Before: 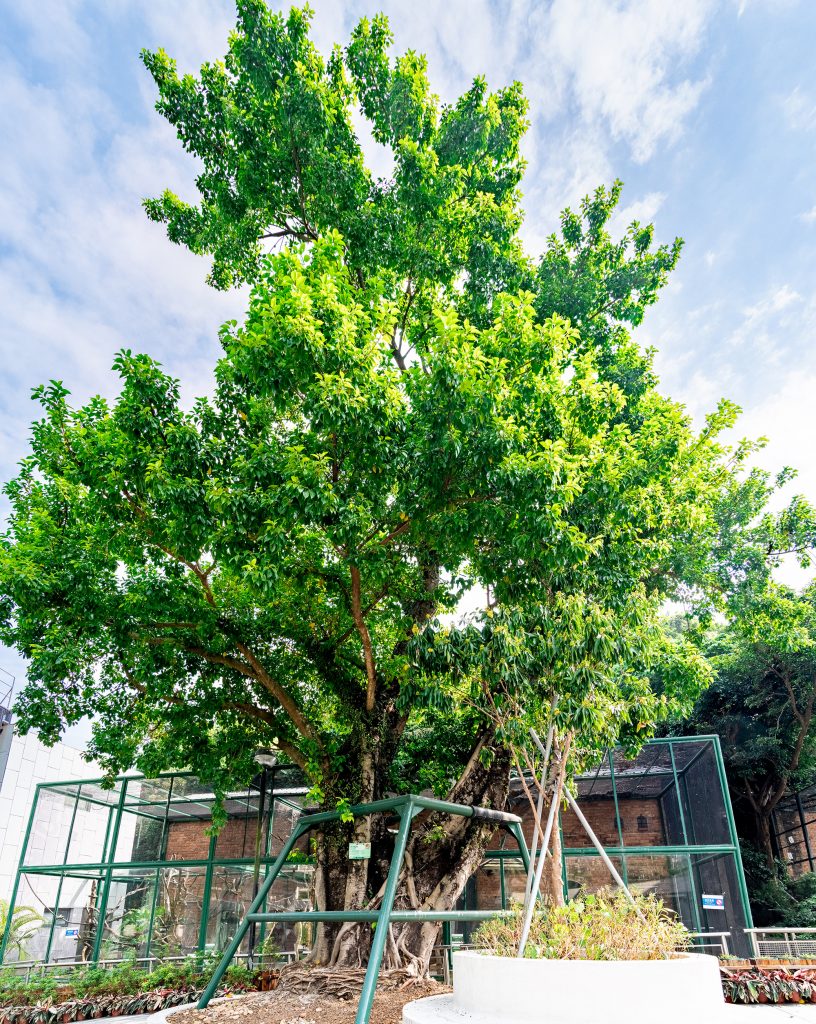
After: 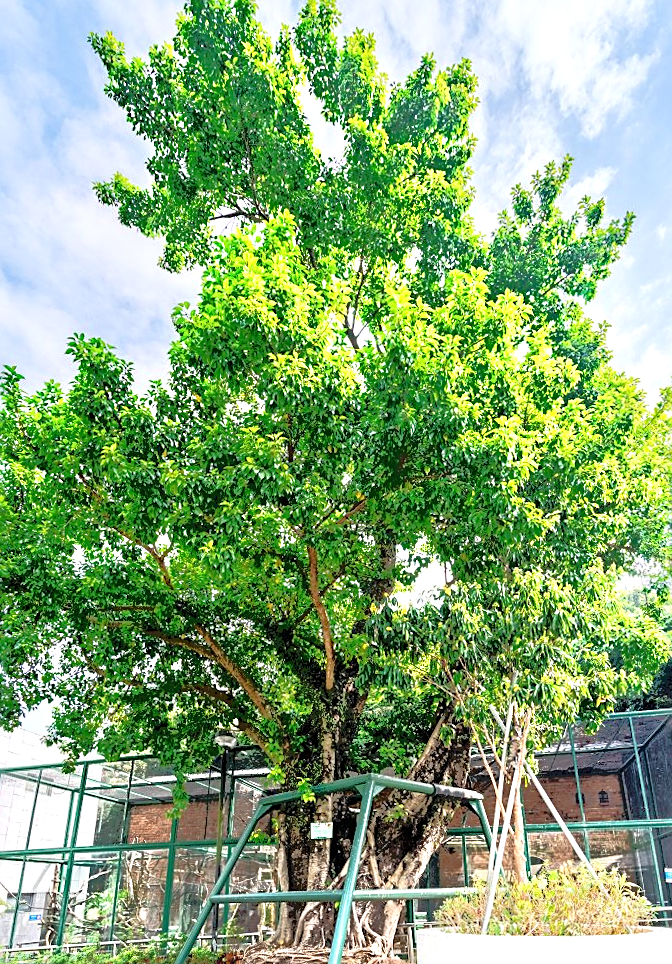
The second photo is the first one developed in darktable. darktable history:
crop and rotate: angle 0.997°, left 4.522%, top 1.1%, right 11.31%, bottom 2.649%
tone equalizer: -7 EV -0.632 EV, -6 EV 1.03 EV, -5 EV -0.445 EV, -4 EV 0.432 EV, -3 EV 0.442 EV, -2 EV 0.173 EV, -1 EV -0.137 EV, +0 EV -0.393 EV, mask exposure compensation -0.51 EV
exposure: black level correction 0, exposure 0.696 EV, compensate exposure bias true, compensate highlight preservation false
sharpen: on, module defaults
